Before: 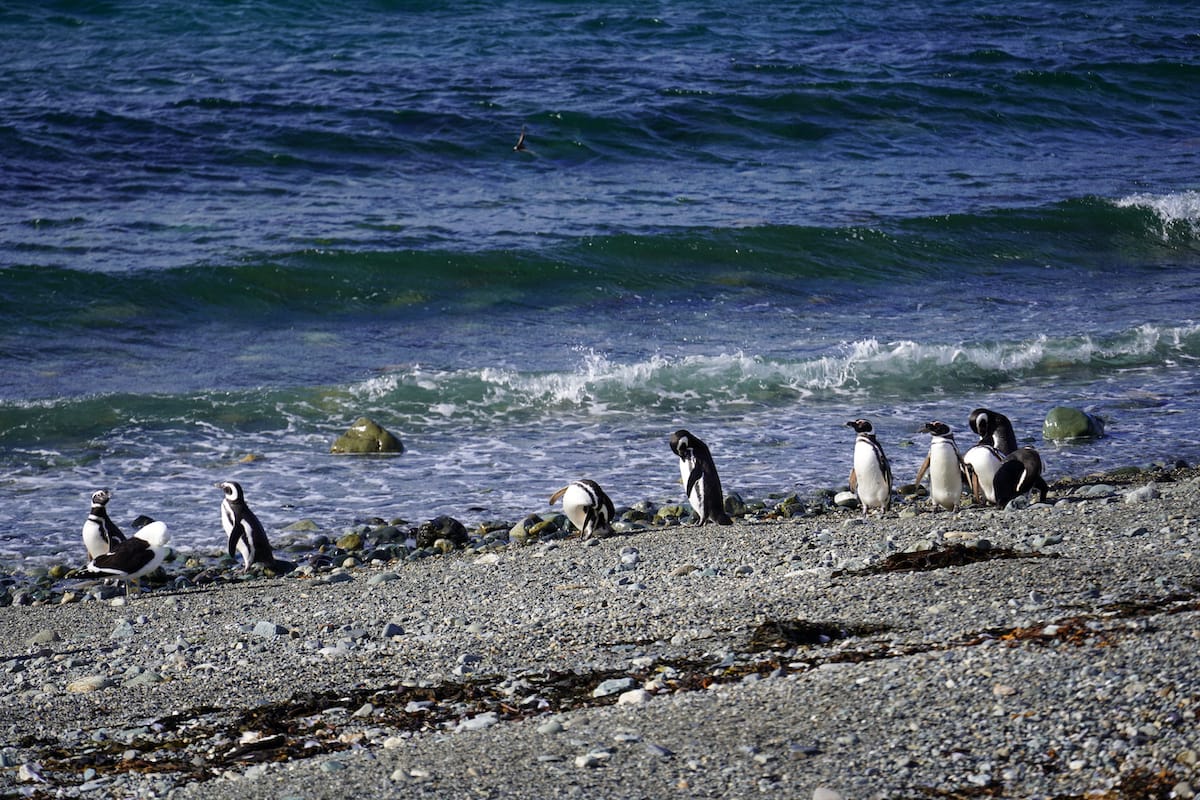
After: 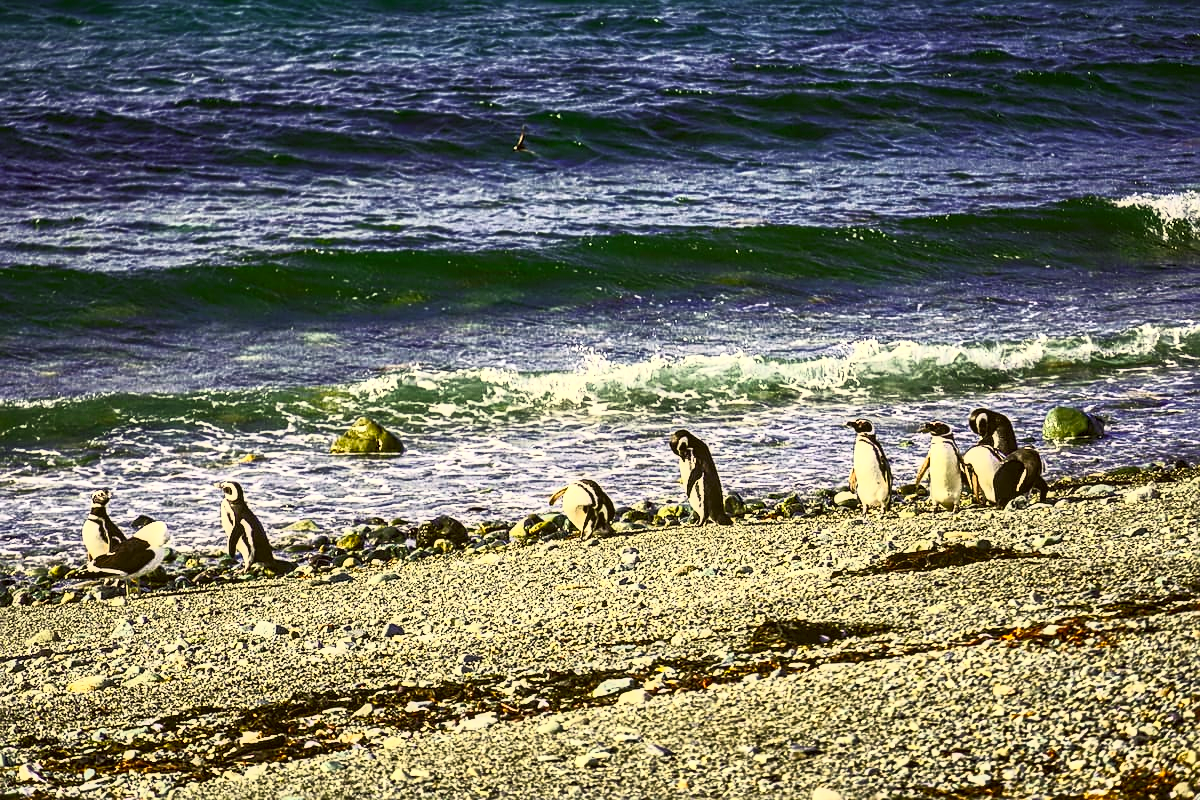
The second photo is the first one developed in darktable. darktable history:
contrast brightness saturation: contrast 0.83, brightness 0.59, saturation 0.59
sharpen: on, module defaults
color correction: highlights a* 0.162, highlights b* 29.53, shadows a* -0.162, shadows b* 21.09
local contrast: on, module defaults
